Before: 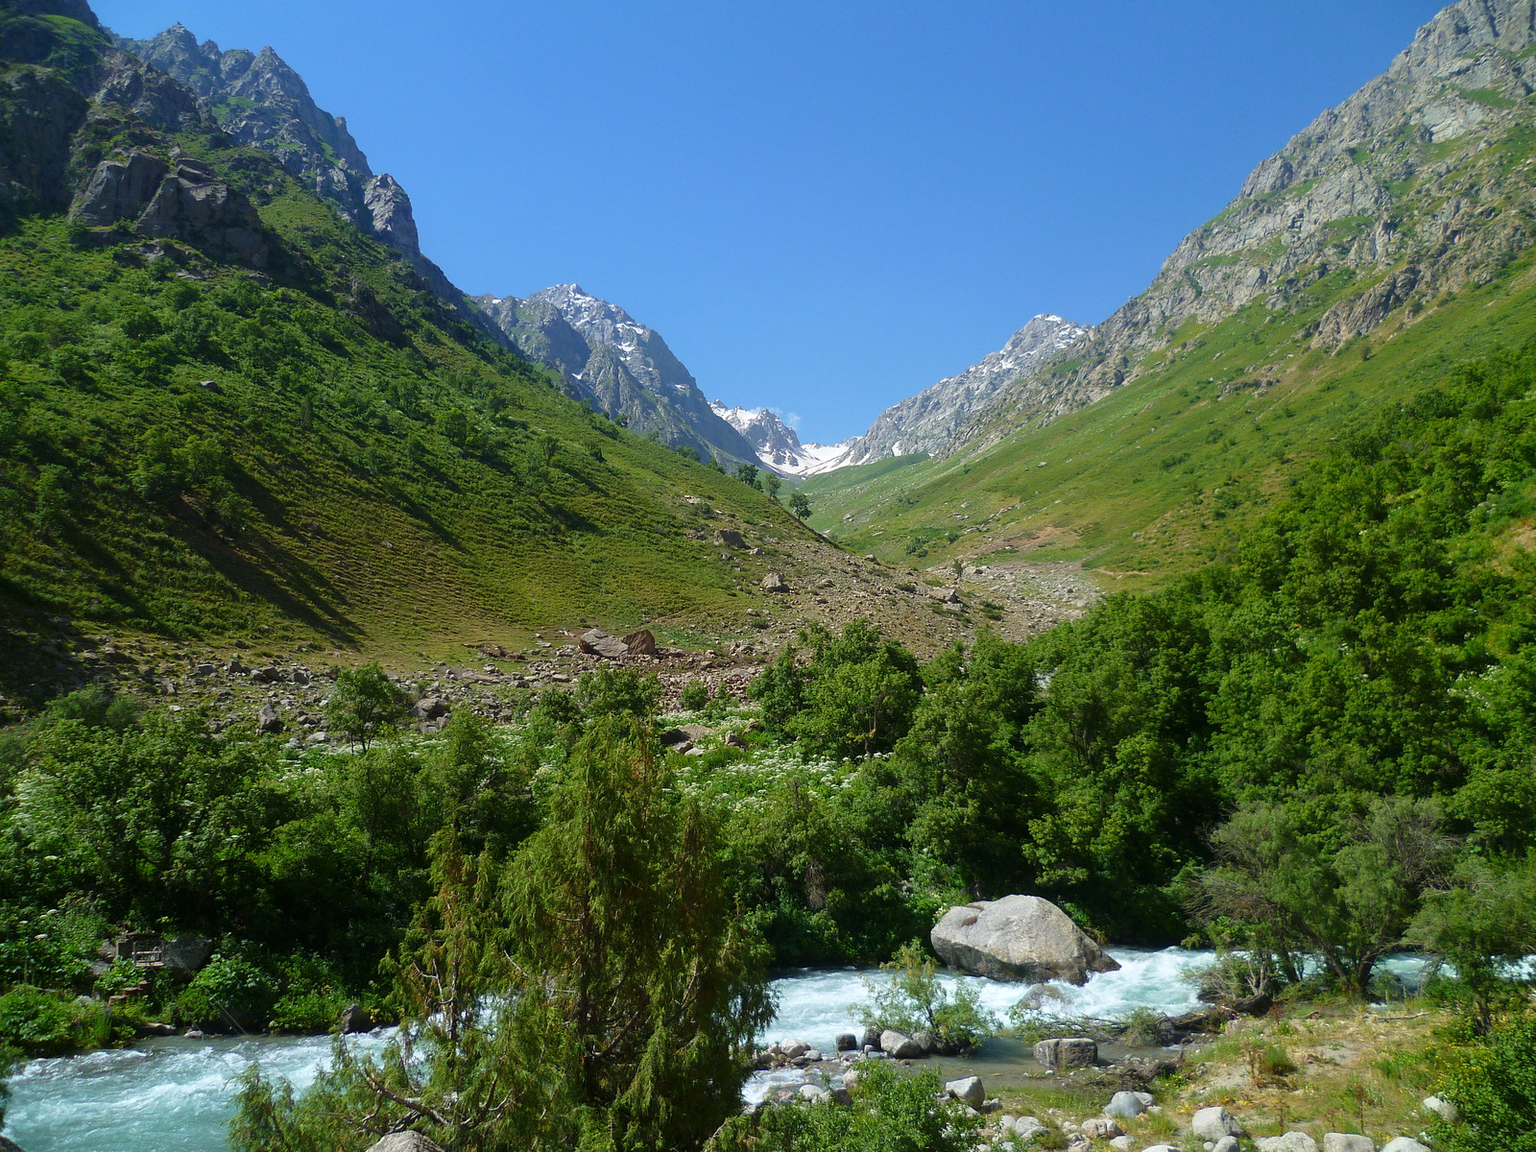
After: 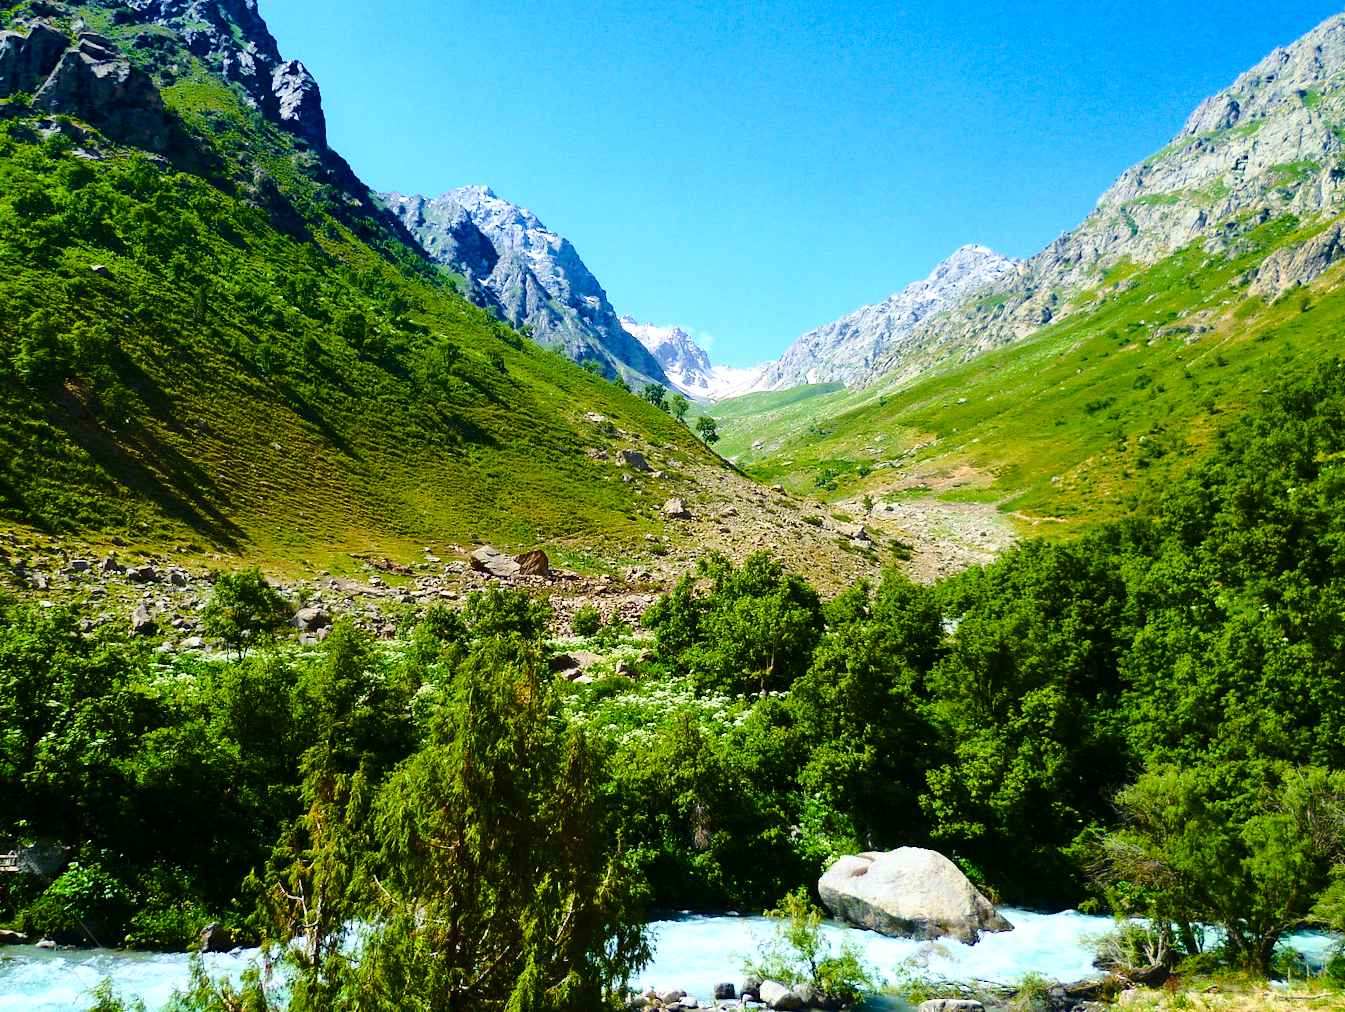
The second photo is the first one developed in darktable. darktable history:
tone equalizer: -8 EV -0.44 EV, -7 EV -0.366 EV, -6 EV -0.321 EV, -5 EV -0.242 EV, -3 EV 0.243 EV, -2 EV 0.337 EV, -1 EV 0.385 EV, +0 EV 0.421 EV
shadows and highlights: shadows 48.12, highlights -40.51, soften with gaussian
base curve: curves: ch0 [(0, 0) (0.028, 0.03) (0.121, 0.232) (0.46, 0.748) (0.859, 0.968) (1, 1)]
color balance rgb: perceptual saturation grading › global saturation 20%, perceptual saturation grading › highlights -25.617%, perceptual saturation grading › shadows 50.318%, global vibrance 15.74%, saturation formula JzAzBz (2021)
crop and rotate: angle -3.21°, left 5.125%, top 5.224%, right 4.65%, bottom 4.213%
